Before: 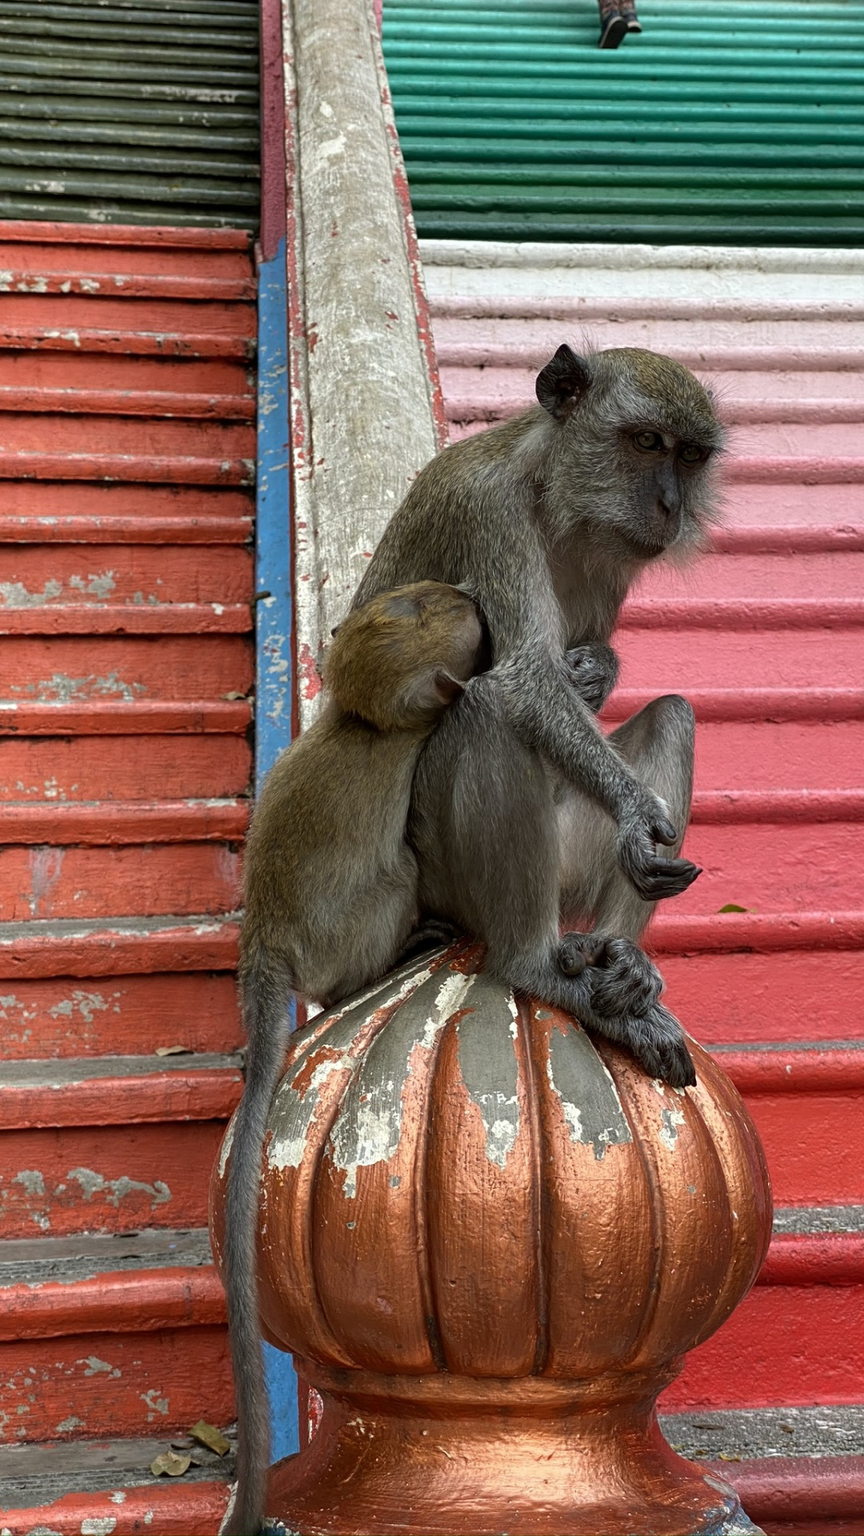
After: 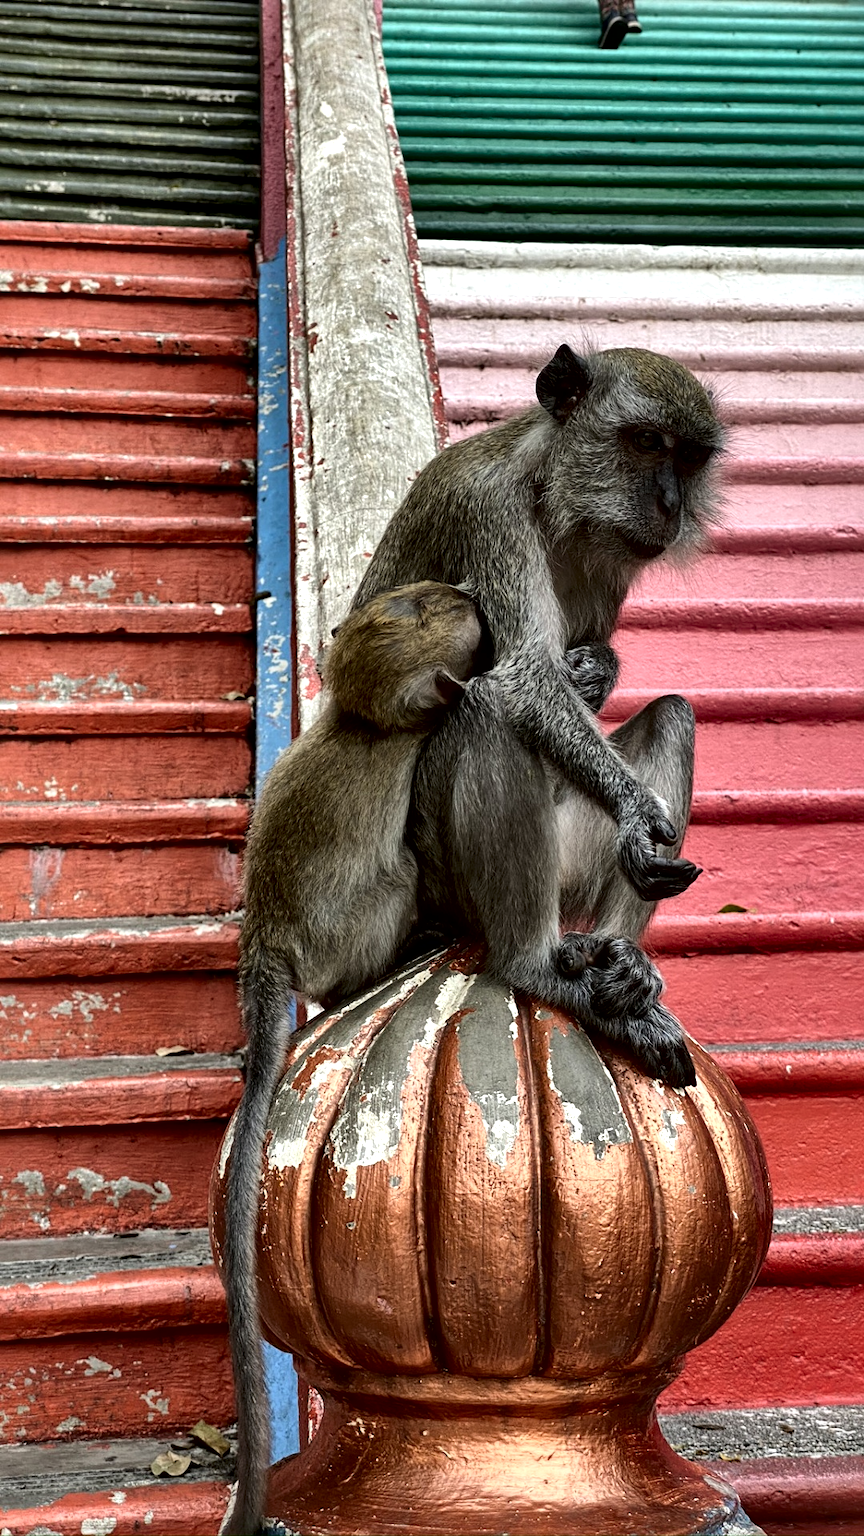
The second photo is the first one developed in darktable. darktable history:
local contrast: mode bilateral grid, contrast 45, coarseness 68, detail 214%, midtone range 0.2
